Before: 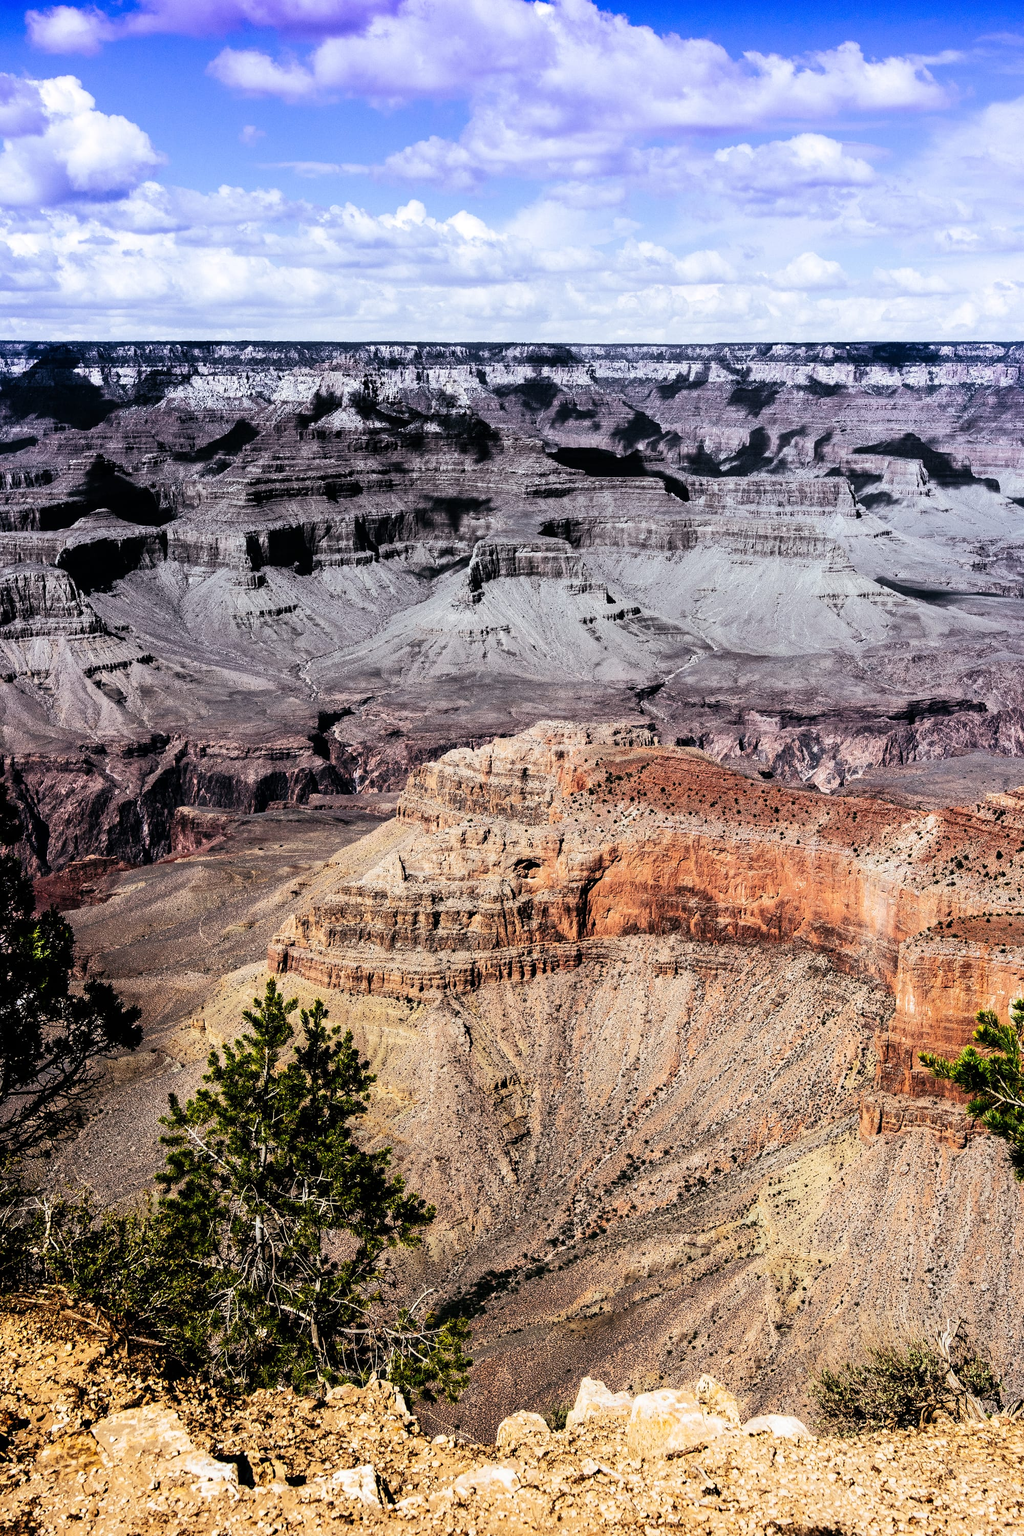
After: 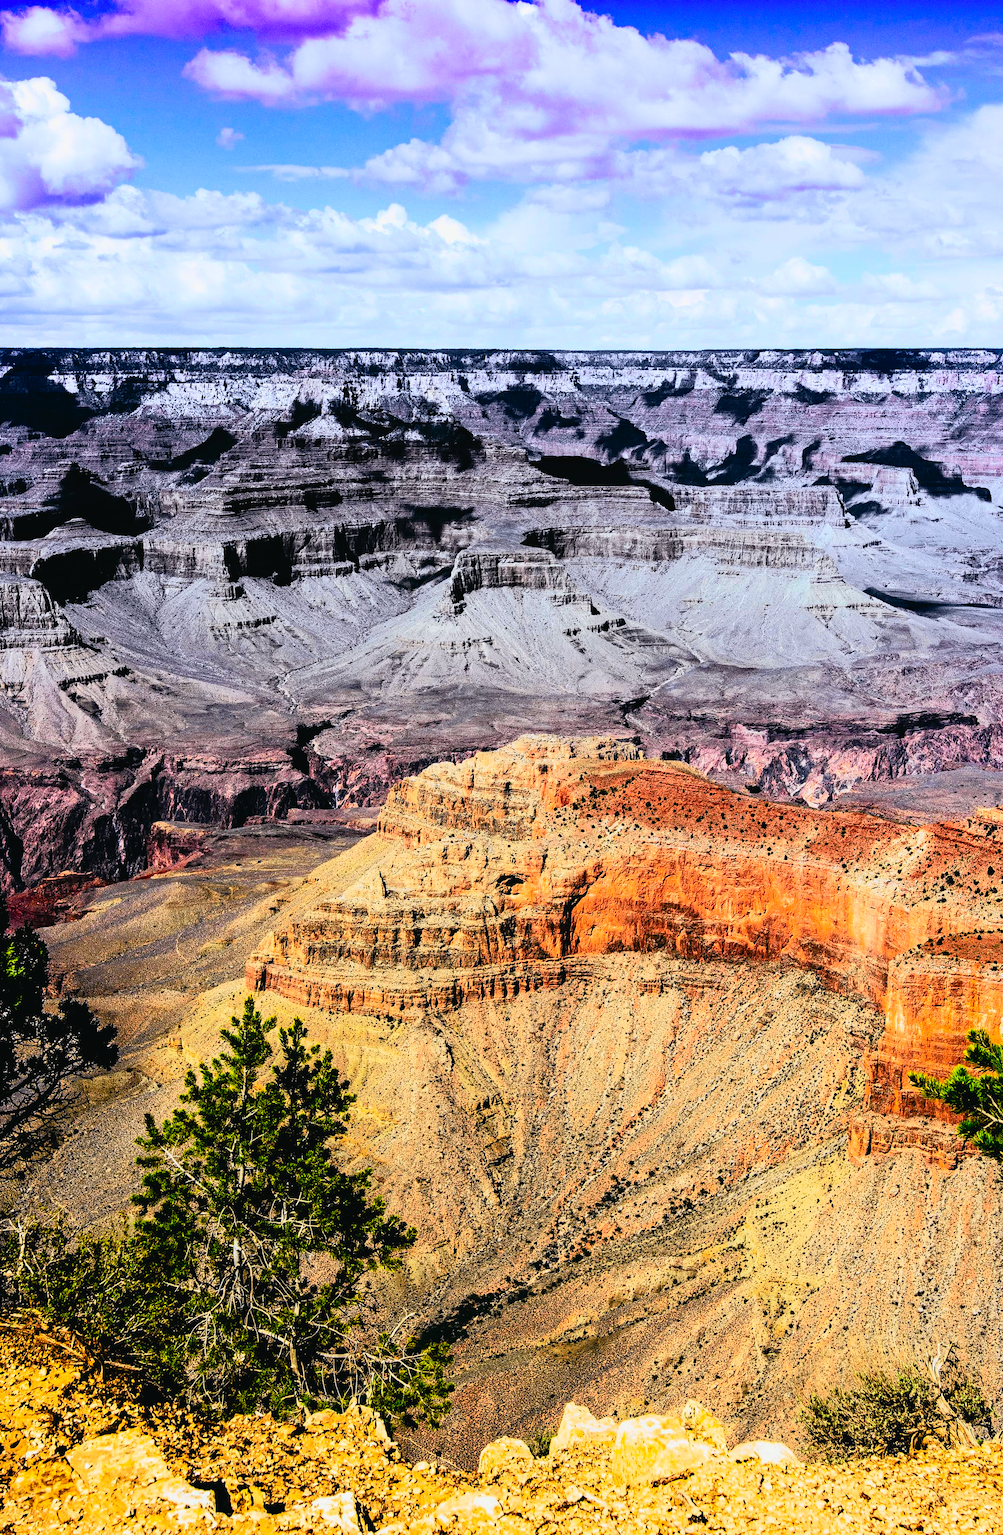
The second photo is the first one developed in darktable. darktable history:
crop and rotate: left 2.647%, right 1.06%, bottom 1.792%
tone curve: curves: ch0 [(0, 0.022) (0.114, 0.088) (0.282, 0.316) (0.446, 0.511) (0.613, 0.693) (0.786, 0.843) (0.999, 0.949)]; ch1 [(0, 0) (0.395, 0.343) (0.463, 0.427) (0.486, 0.474) (0.503, 0.5) (0.535, 0.522) (0.555, 0.546) (0.594, 0.614) (0.755, 0.793) (1, 1)]; ch2 [(0, 0) (0.369, 0.388) (0.449, 0.431) (0.501, 0.5) (0.528, 0.517) (0.561, 0.598) (0.697, 0.721) (1, 1)], color space Lab, independent channels, preserve colors none
color balance rgb: perceptual saturation grading › global saturation 31.067%, global vibrance 26.8%, contrast 6.306%
haze removal: strength 0.296, distance 0.255, adaptive false
